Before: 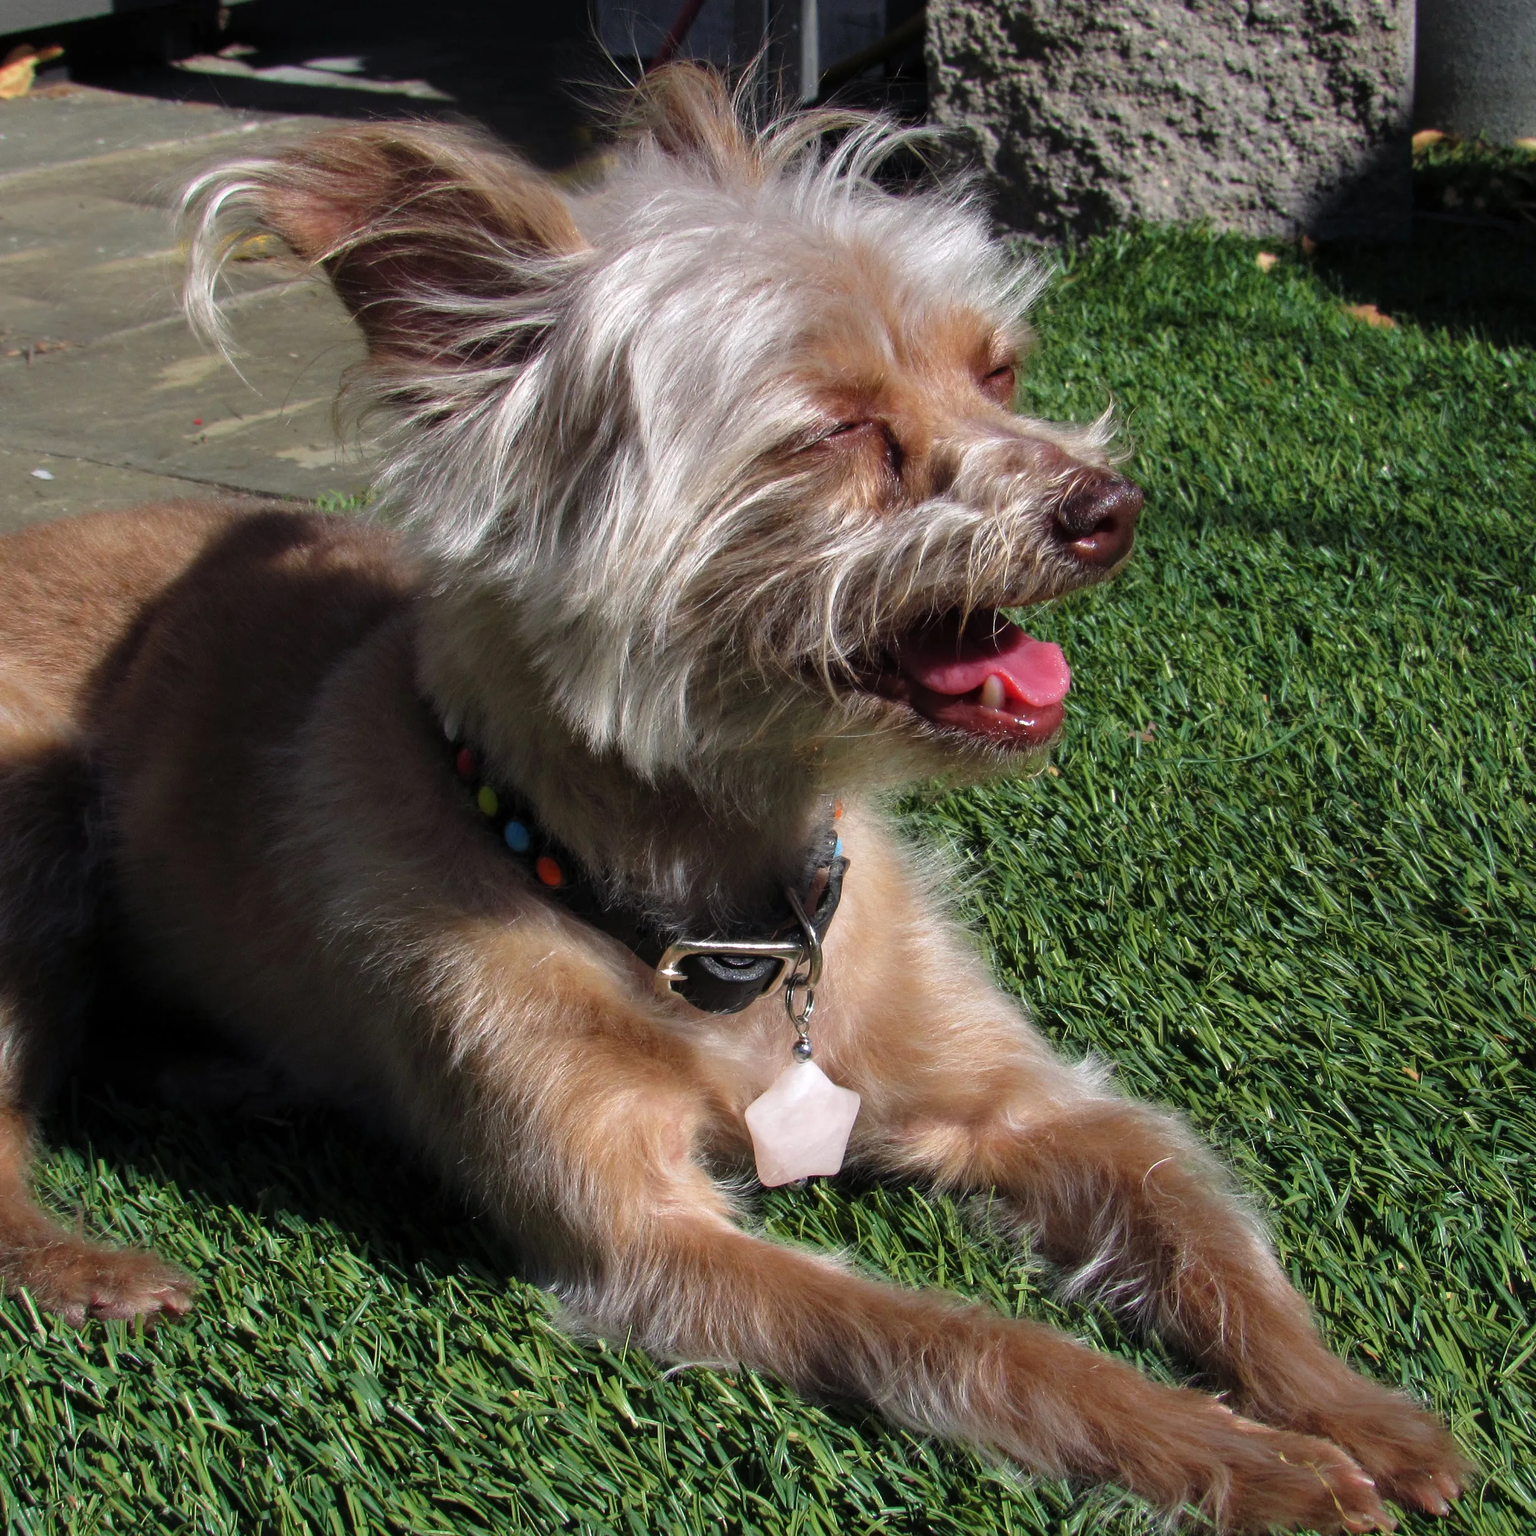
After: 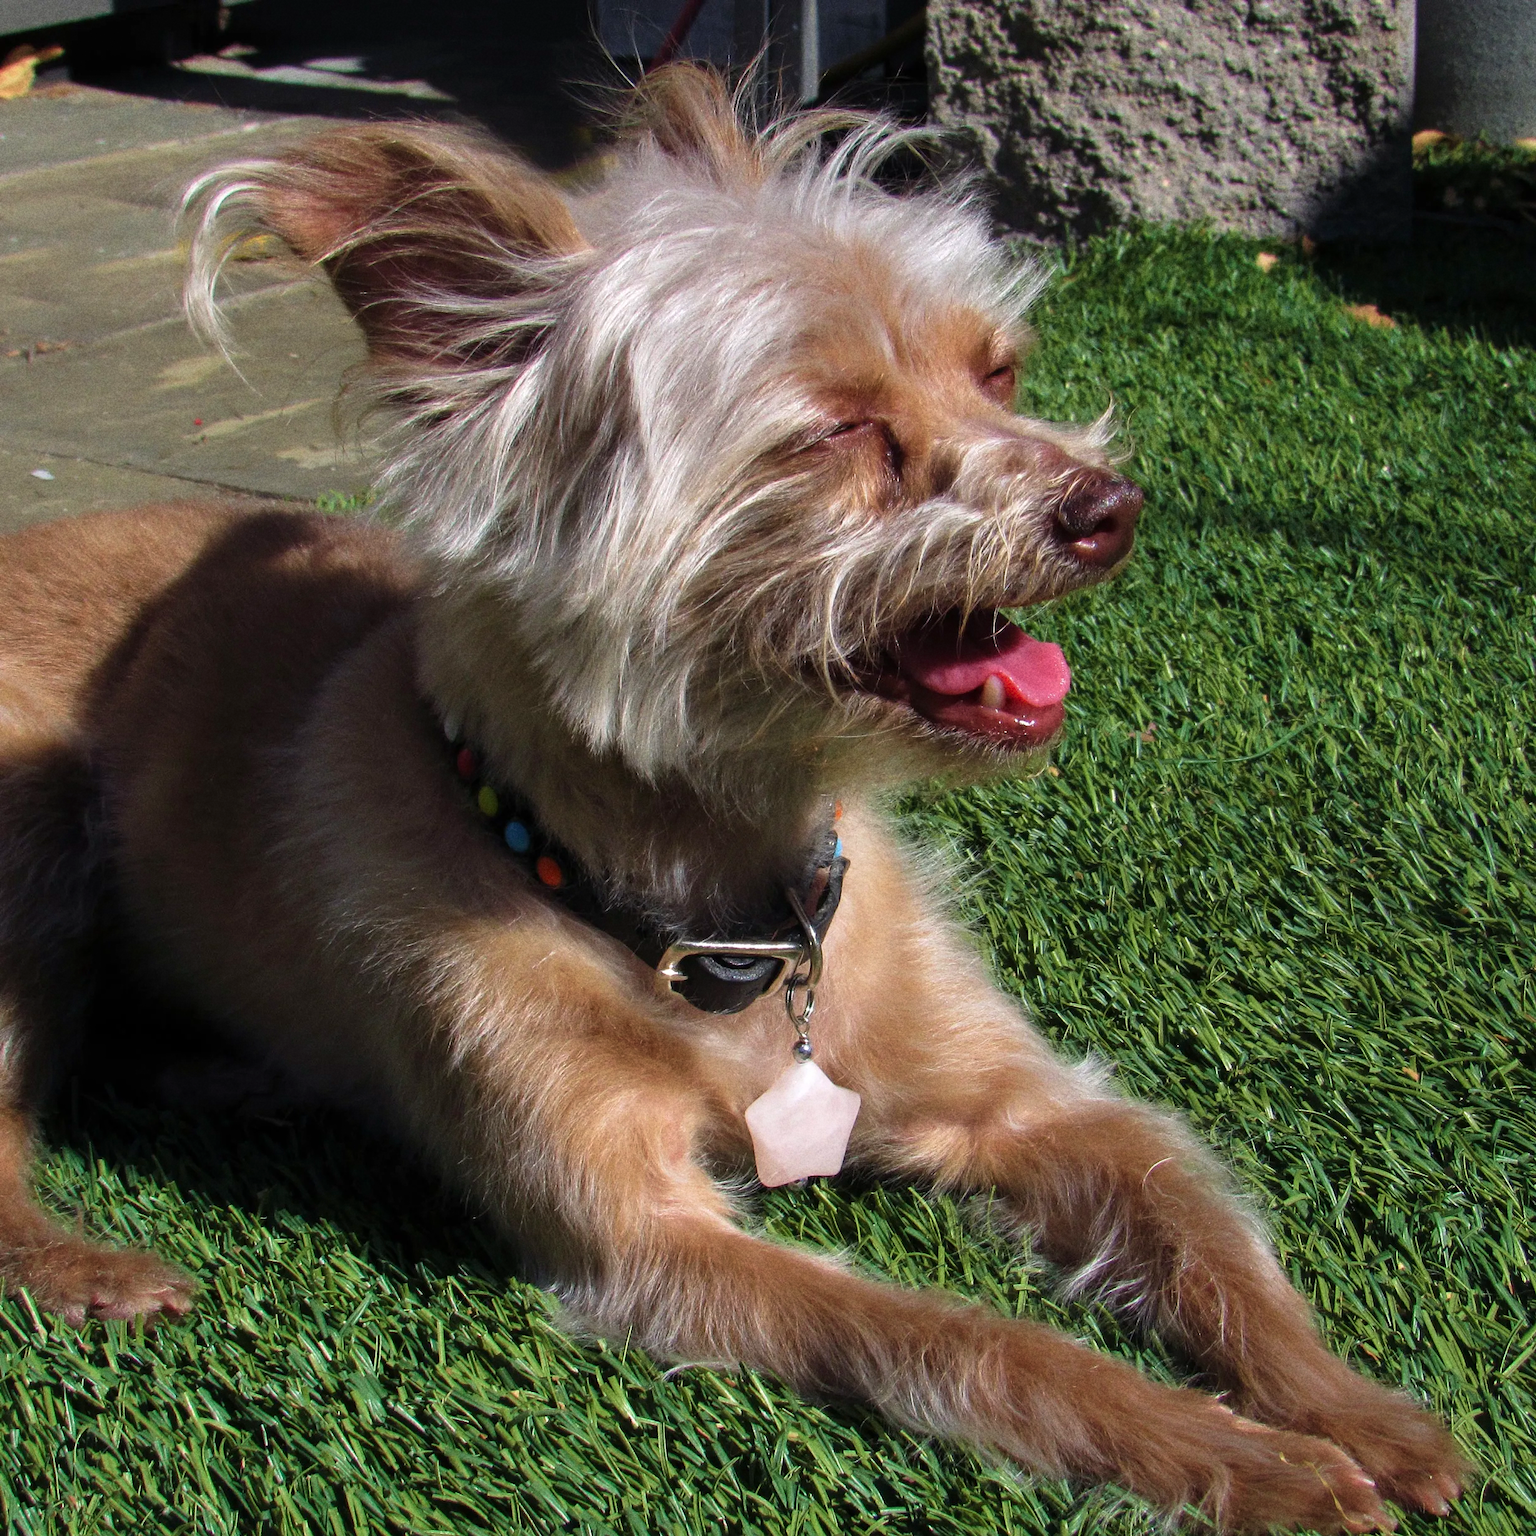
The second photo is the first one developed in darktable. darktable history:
velvia: on, module defaults
grain: on, module defaults
